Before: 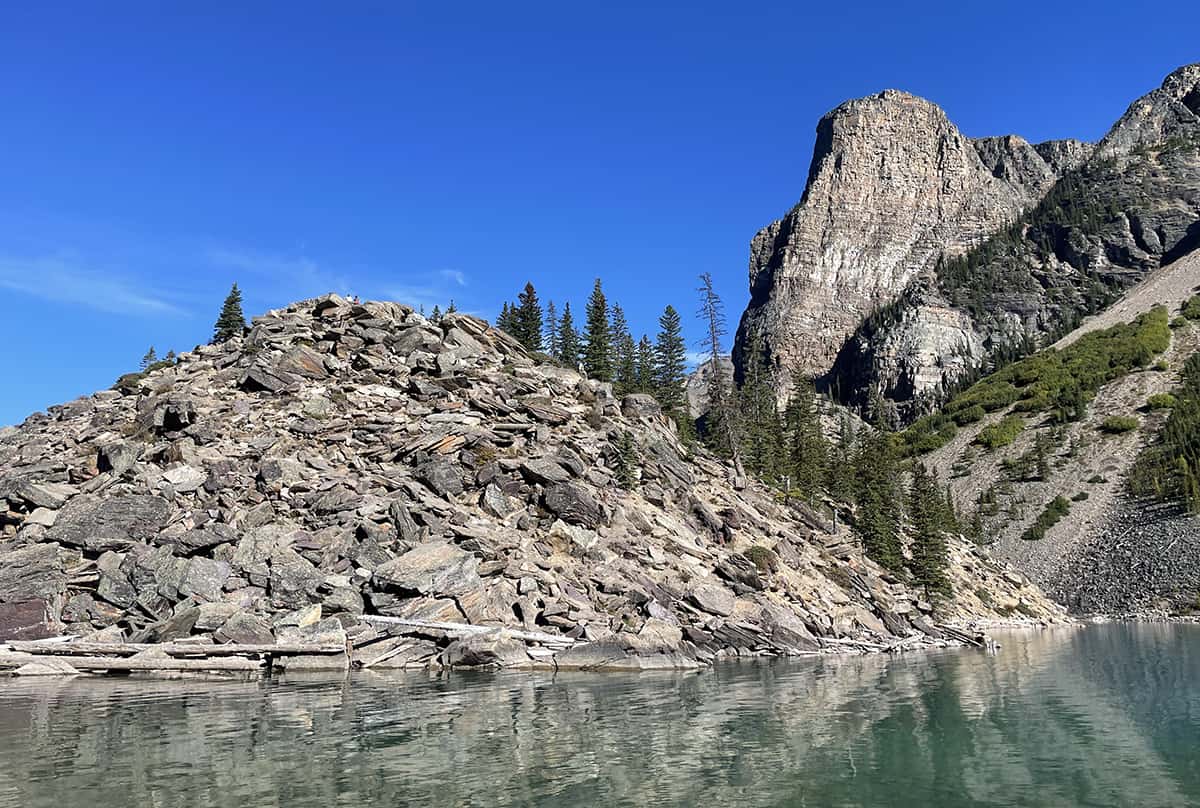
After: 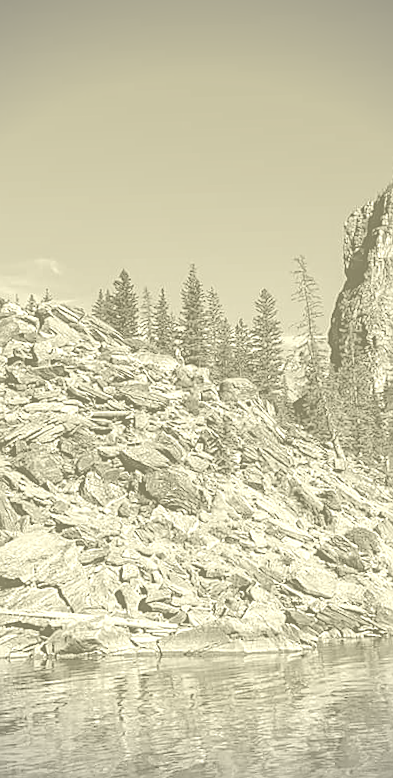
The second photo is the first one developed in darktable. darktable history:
vignetting: on, module defaults
local contrast: highlights 25%, shadows 75%, midtone range 0.75
crop: left 33.36%, right 33.36%
colorize: hue 43.2°, saturation 40%, version 1
sharpen: on, module defaults
rotate and perspective: rotation -1.42°, crop left 0.016, crop right 0.984, crop top 0.035, crop bottom 0.965
